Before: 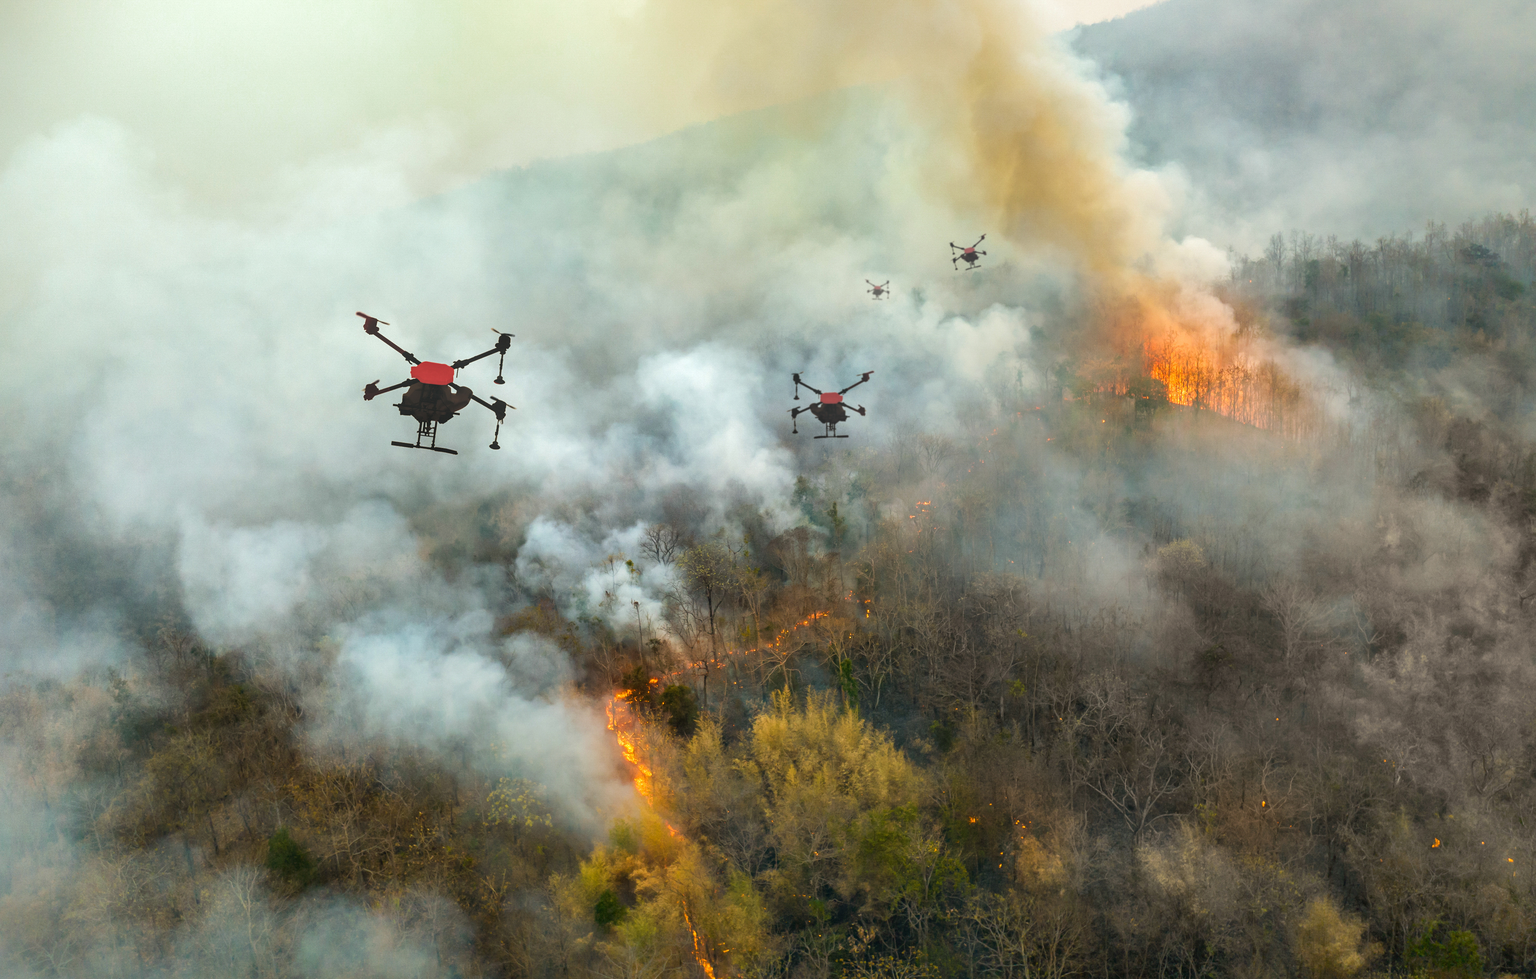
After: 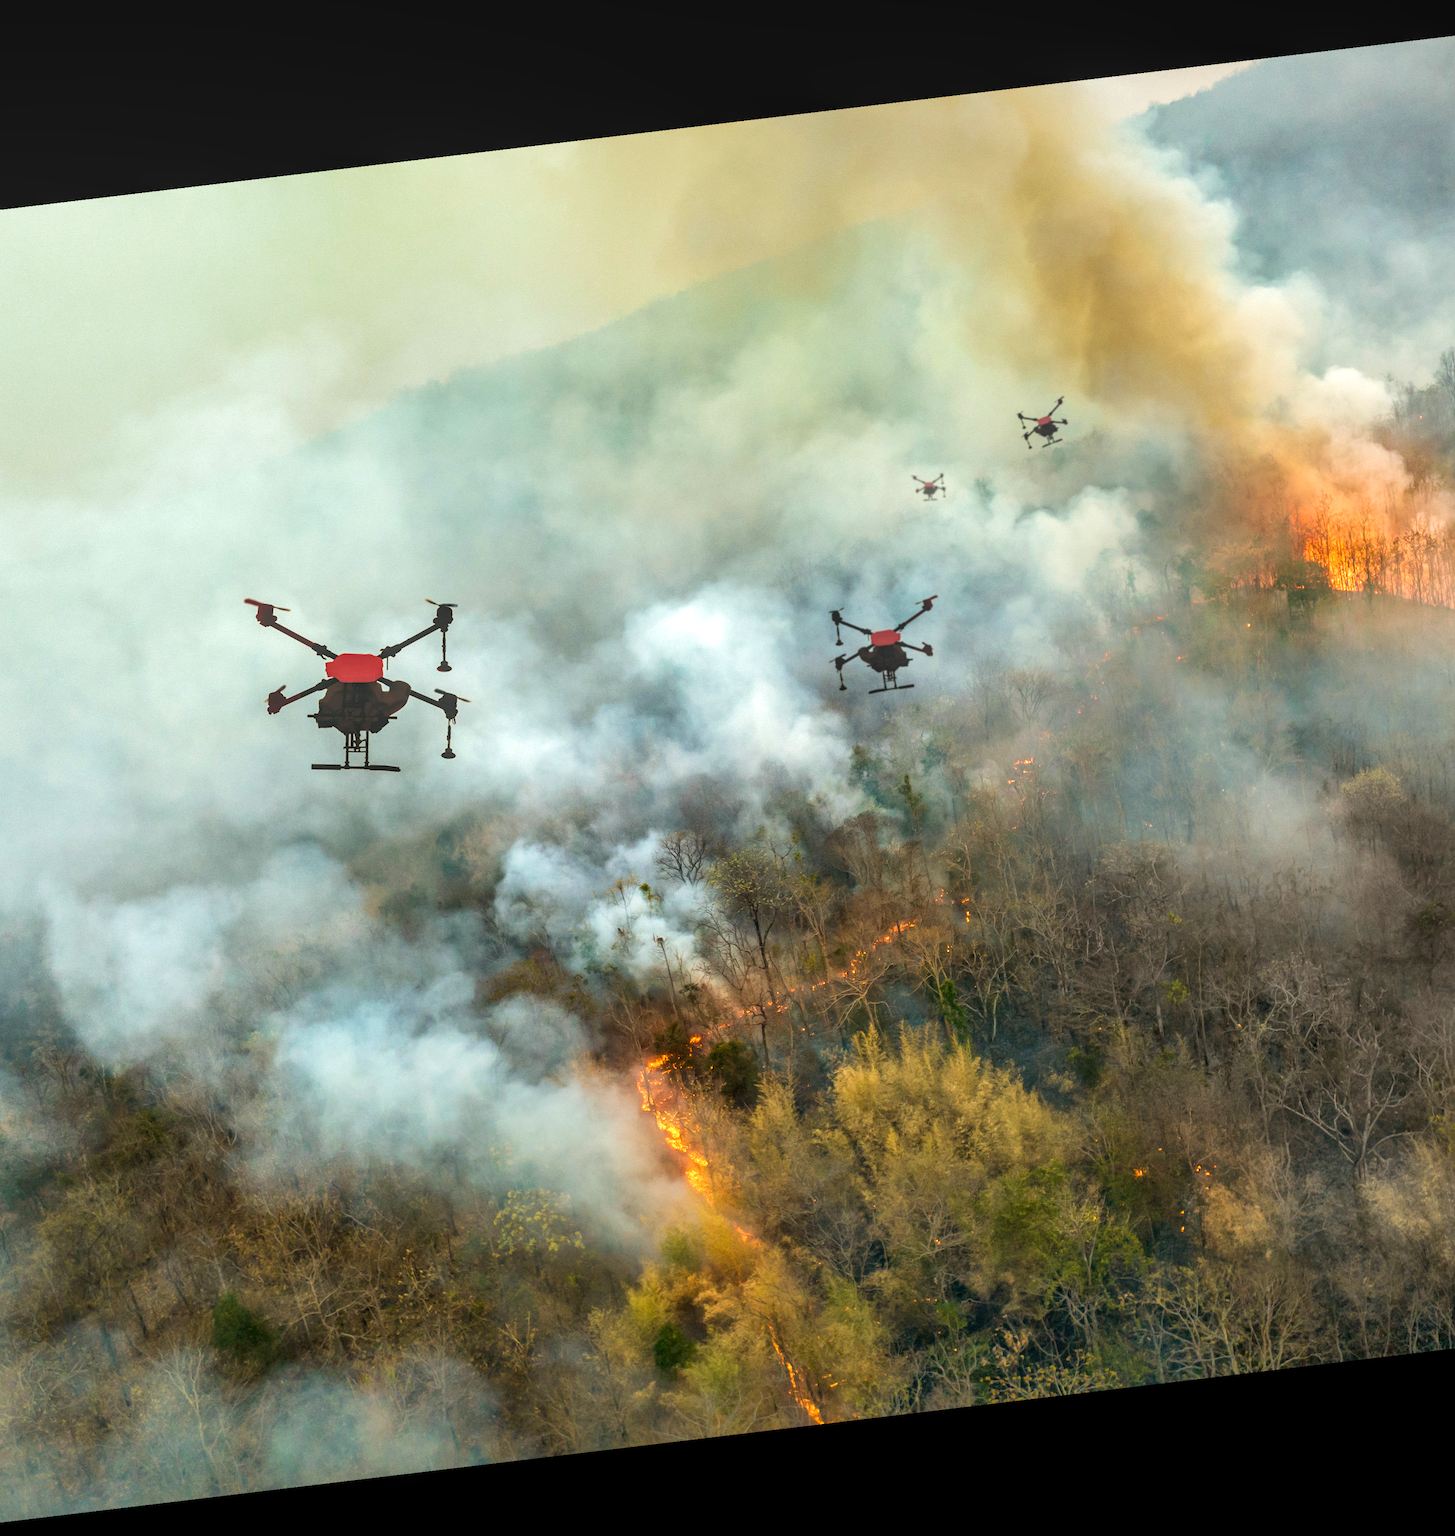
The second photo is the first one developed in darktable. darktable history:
crop and rotate: left 12.648%, right 20.685%
white balance: emerald 1
rotate and perspective: rotation -6.83°, automatic cropping off
exposure: exposure 0.161 EV, compensate highlight preservation false
velvia: on, module defaults
local contrast: on, module defaults
shadows and highlights: shadows 43.06, highlights 6.94
